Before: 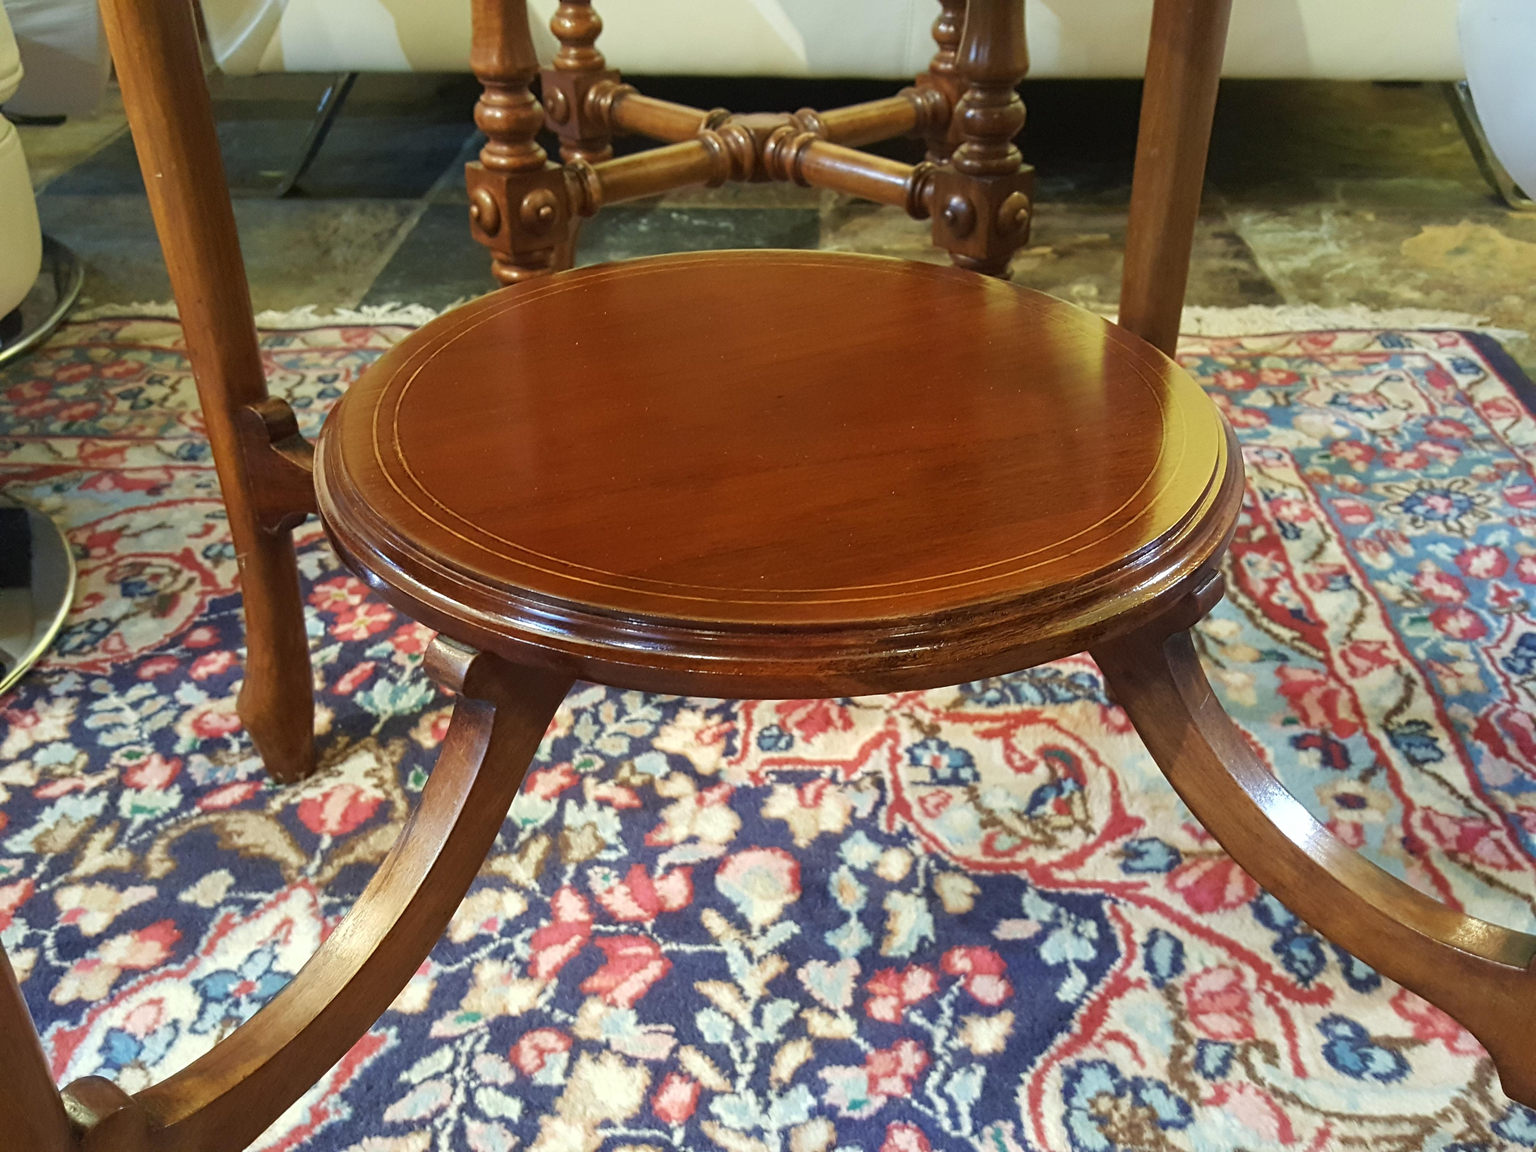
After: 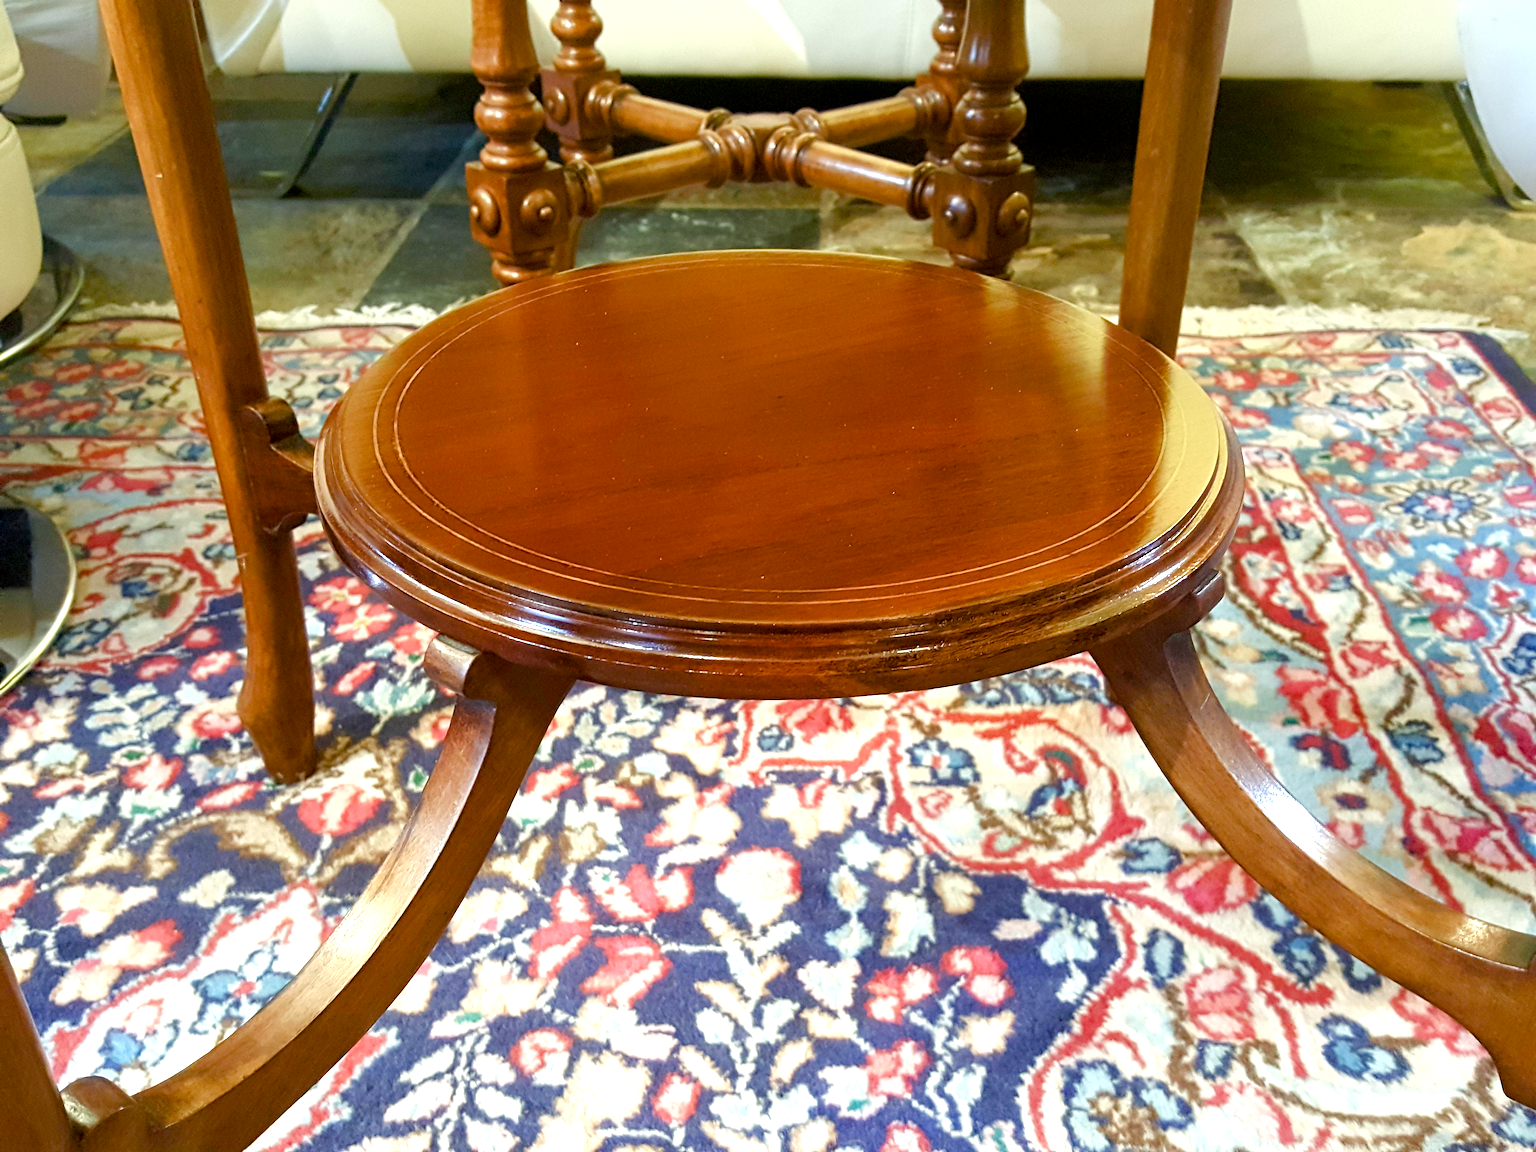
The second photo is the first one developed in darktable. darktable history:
color balance rgb: perceptual saturation grading › global saturation 20%, perceptual saturation grading › highlights -50%, perceptual saturation grading › shadows 30%, perceptual brilliance grading › global brilliance 10%, perceptual brilliance grading › shadows 15%
exposure: black level correction 0.005, exposure 0.286 EV, compensate highlight preservation false
